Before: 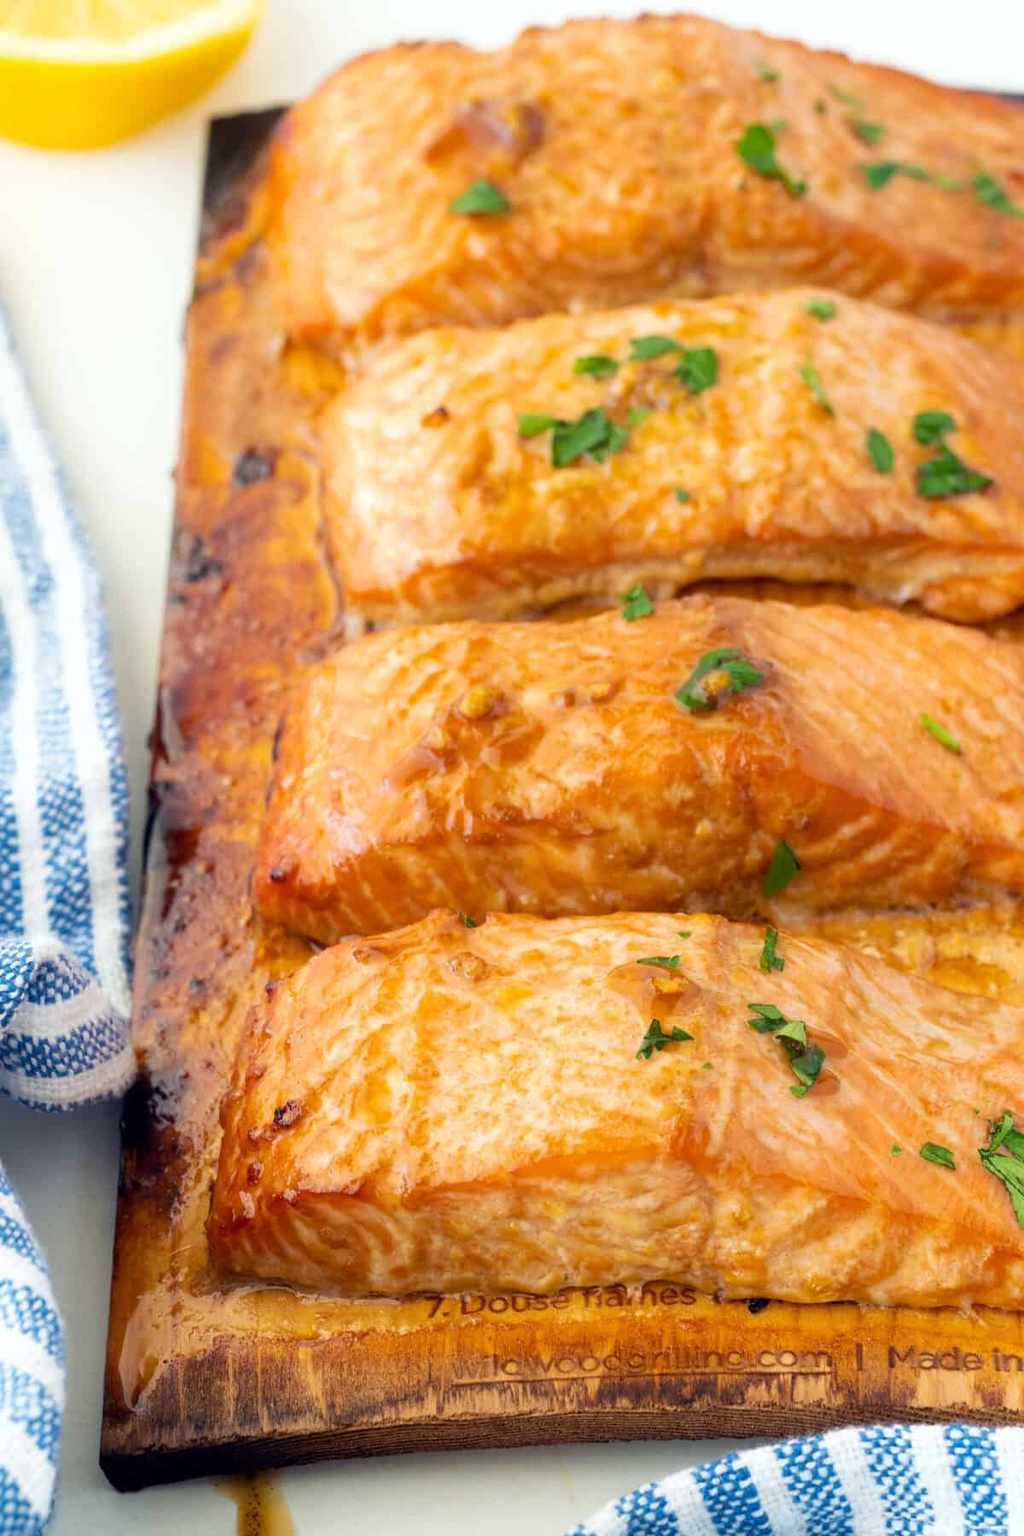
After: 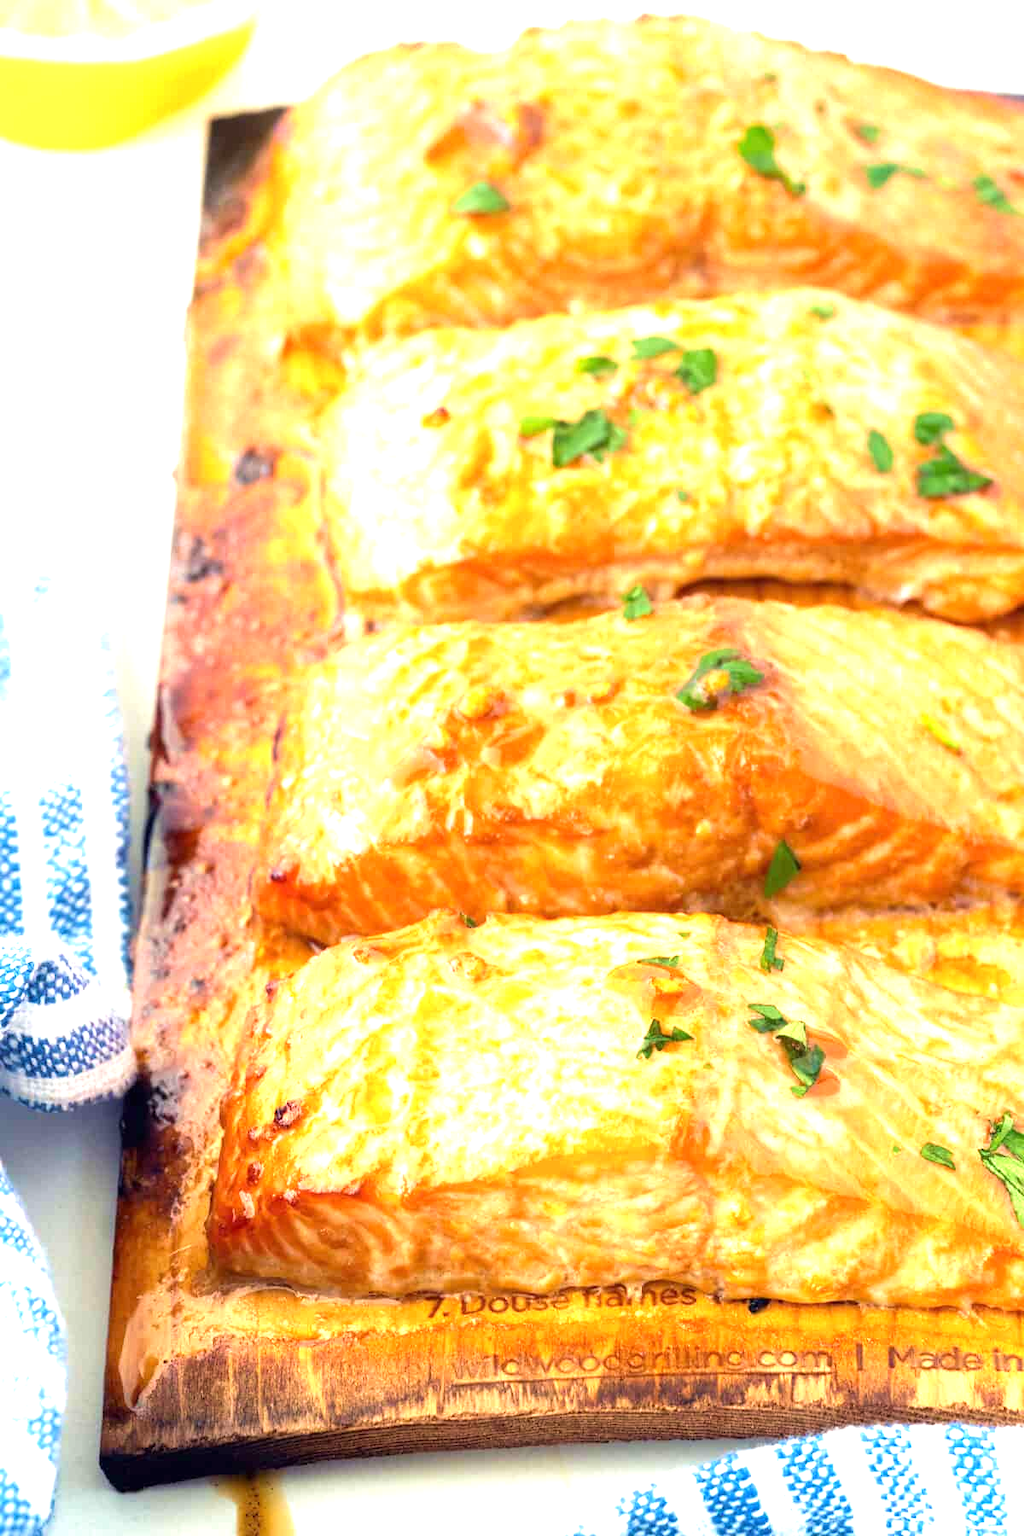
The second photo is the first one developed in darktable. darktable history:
exposure: black level correction 0, exposure 1.2 EV, compensate exposure bias true, compensate highlight preservation false
velvia: on, module defaults
